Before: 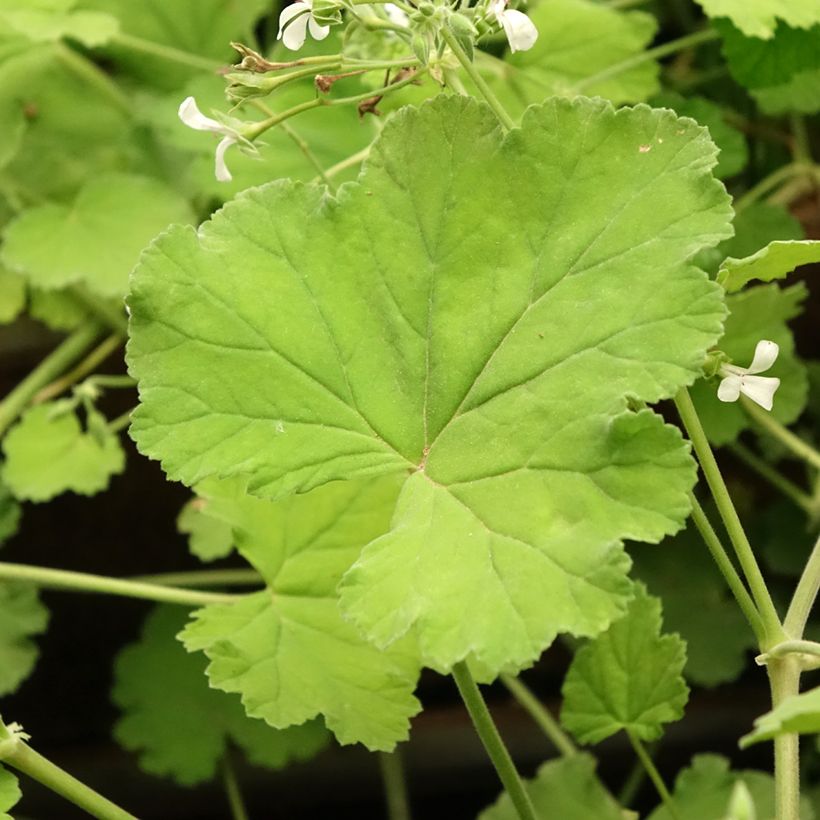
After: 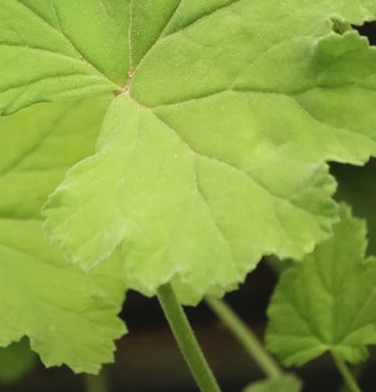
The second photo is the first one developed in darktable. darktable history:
contrast brightness saturation: contrast -0.097, saturation -0.084
crop: left 35.976%, top 46.104%, right 18.114%, bottom 6.049%
